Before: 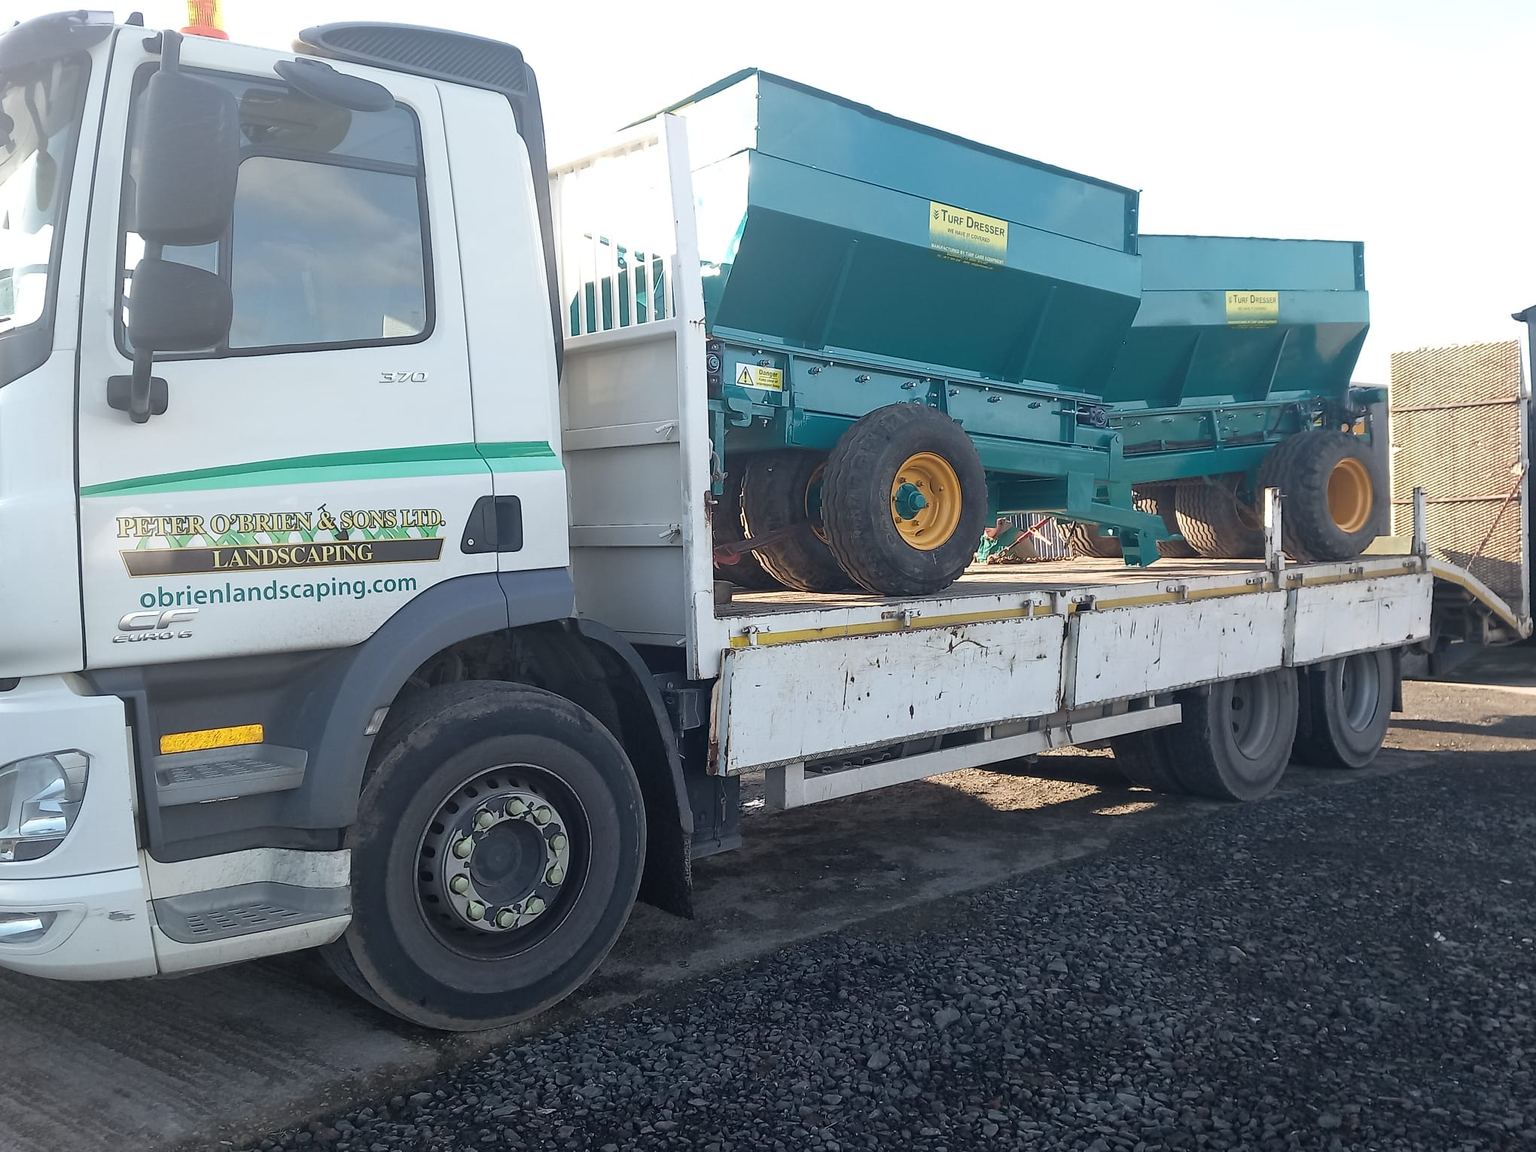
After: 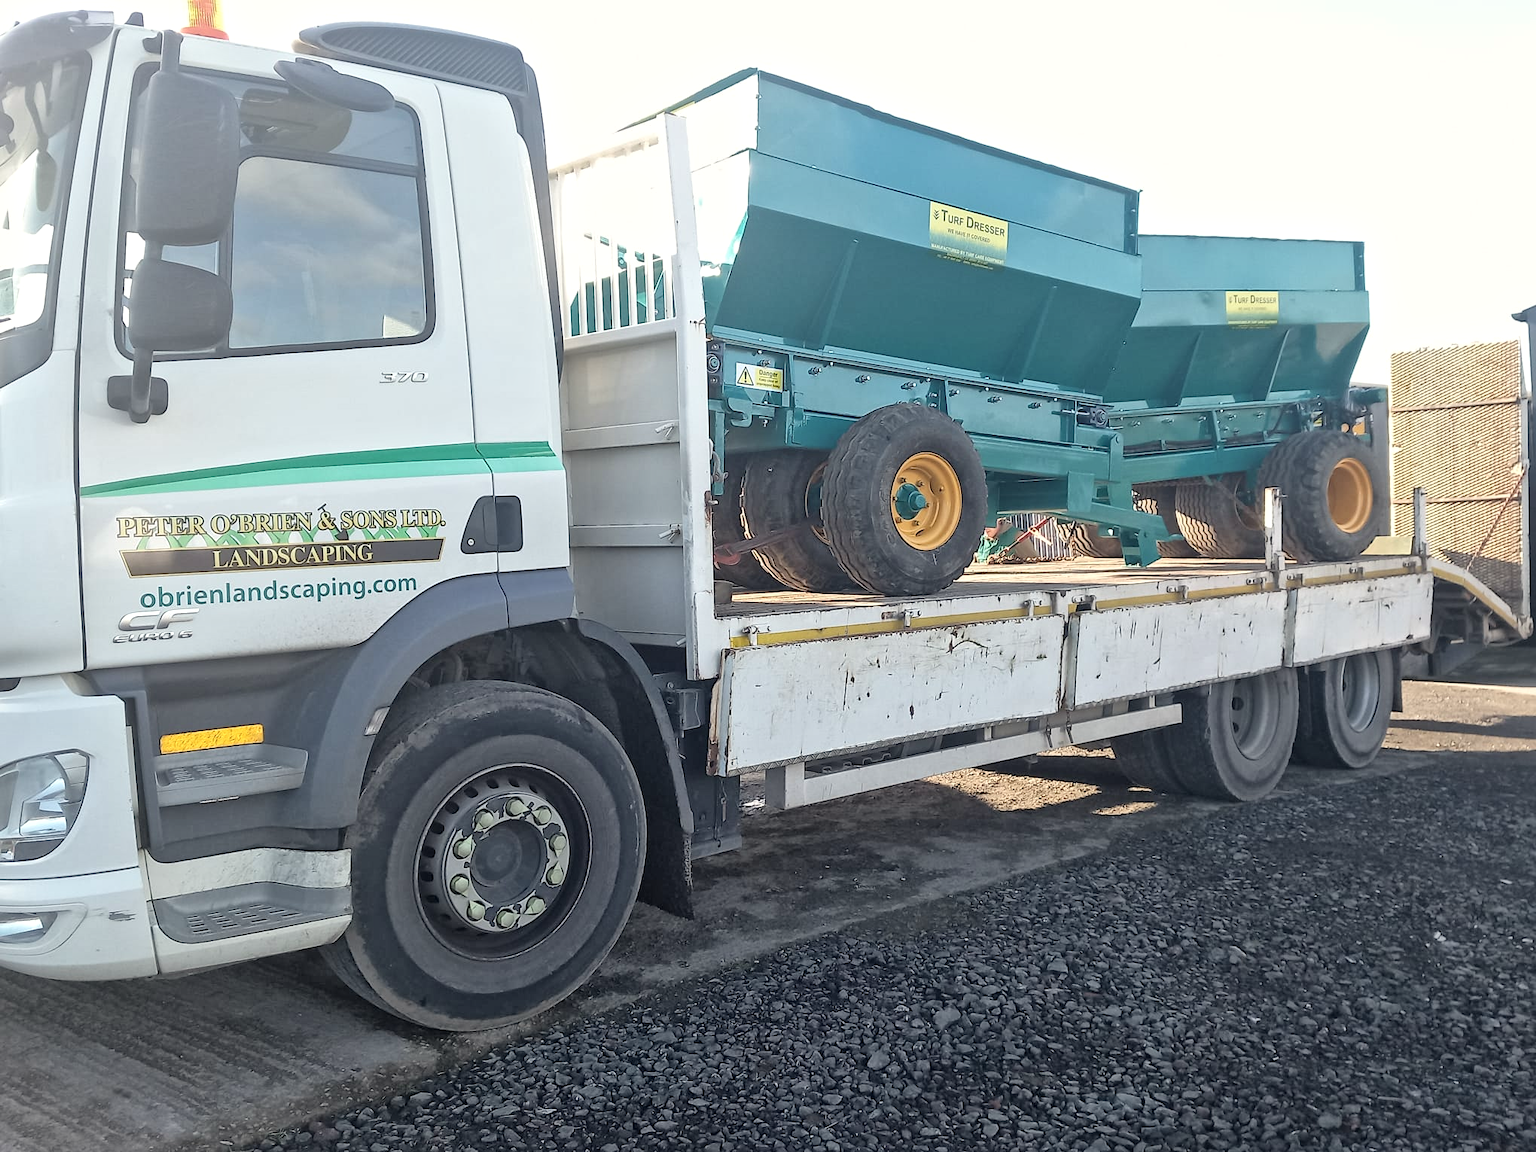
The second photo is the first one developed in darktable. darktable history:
local contrast: mode bilateral grid, contrast 20, coarseness 20, detail 150%, midtone range 0.2
contrast brightness saturation: brightness 0.13
color correction: highlights b* 3
